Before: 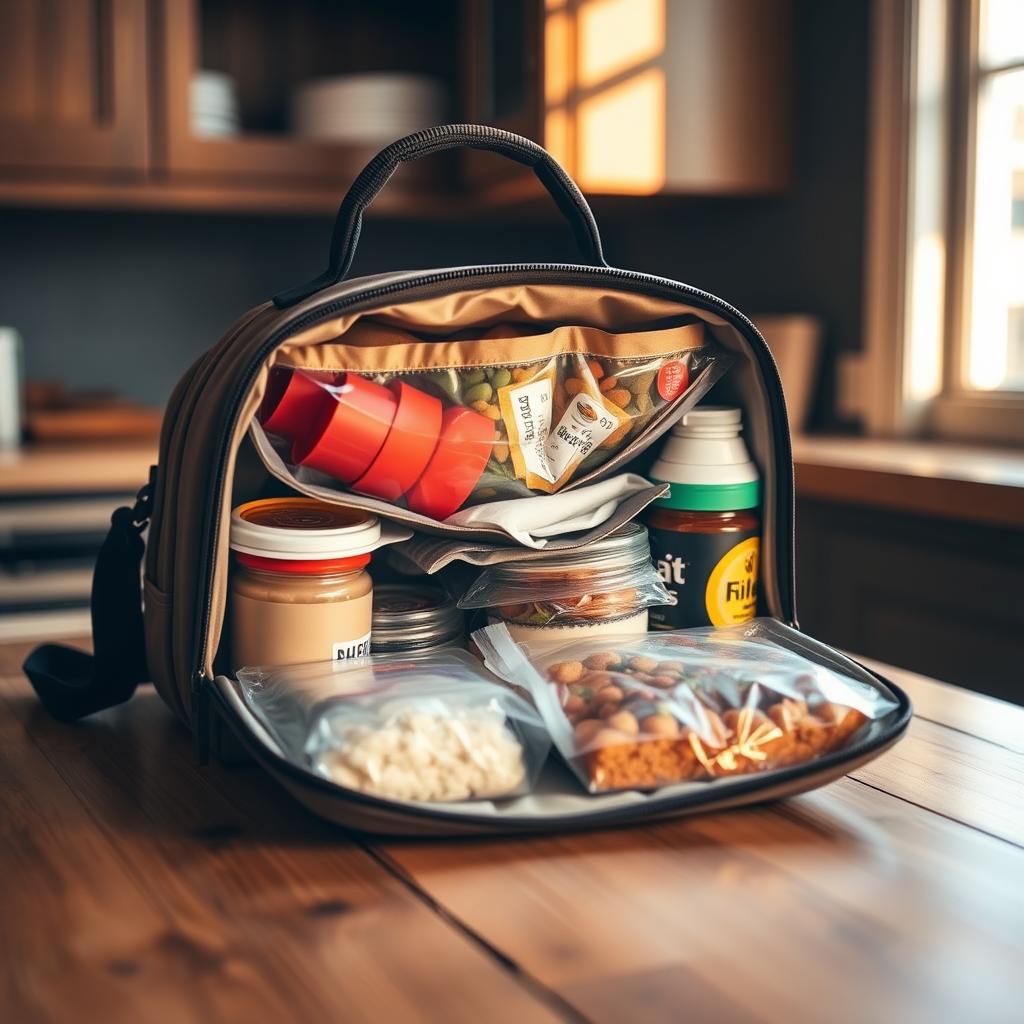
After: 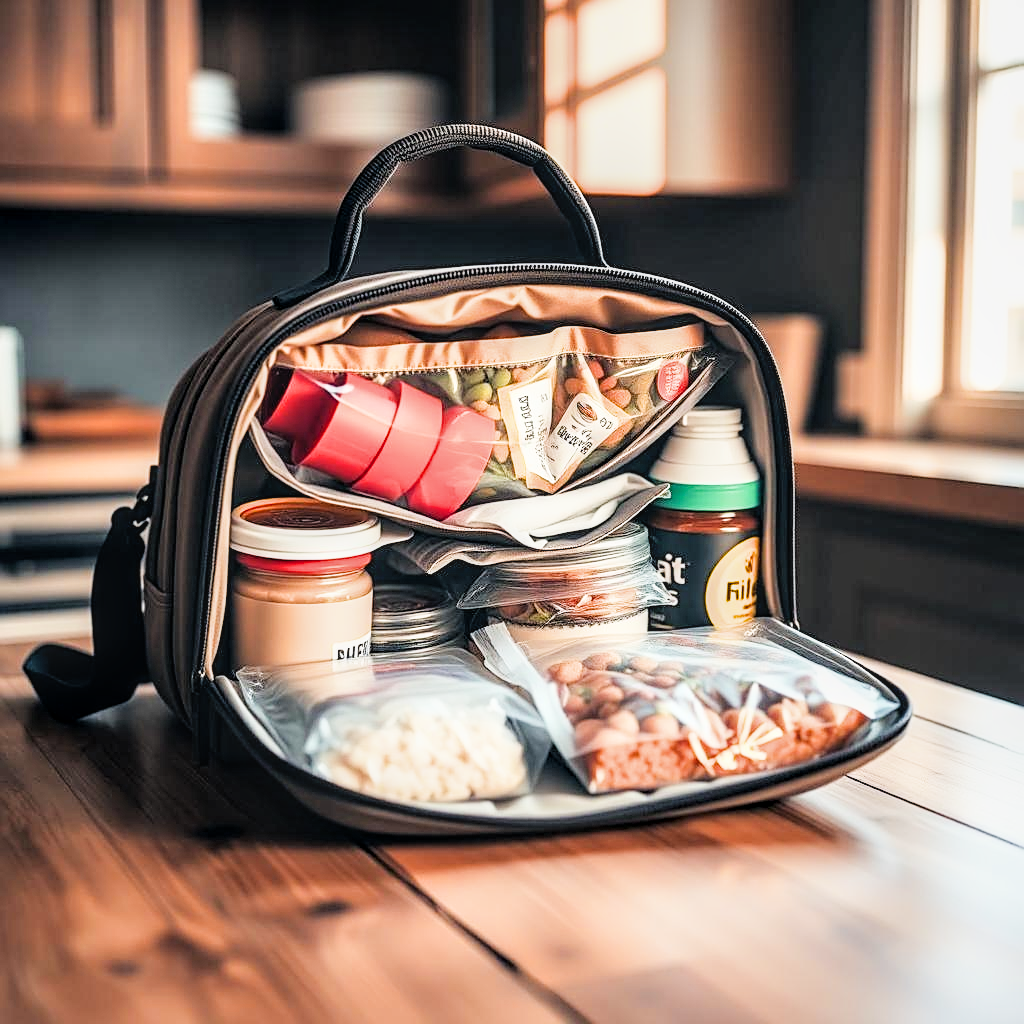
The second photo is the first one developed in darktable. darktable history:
exposure: black level correction 0, exposure 1.3 EV, compensate highlight preservation false
sharpen: on, module defaults
filmic rgb: black relative exposure -5 EV, hardness 2.88, contrast 1.2, highlights saturation mix -30%
local contrast: on, module defaults
